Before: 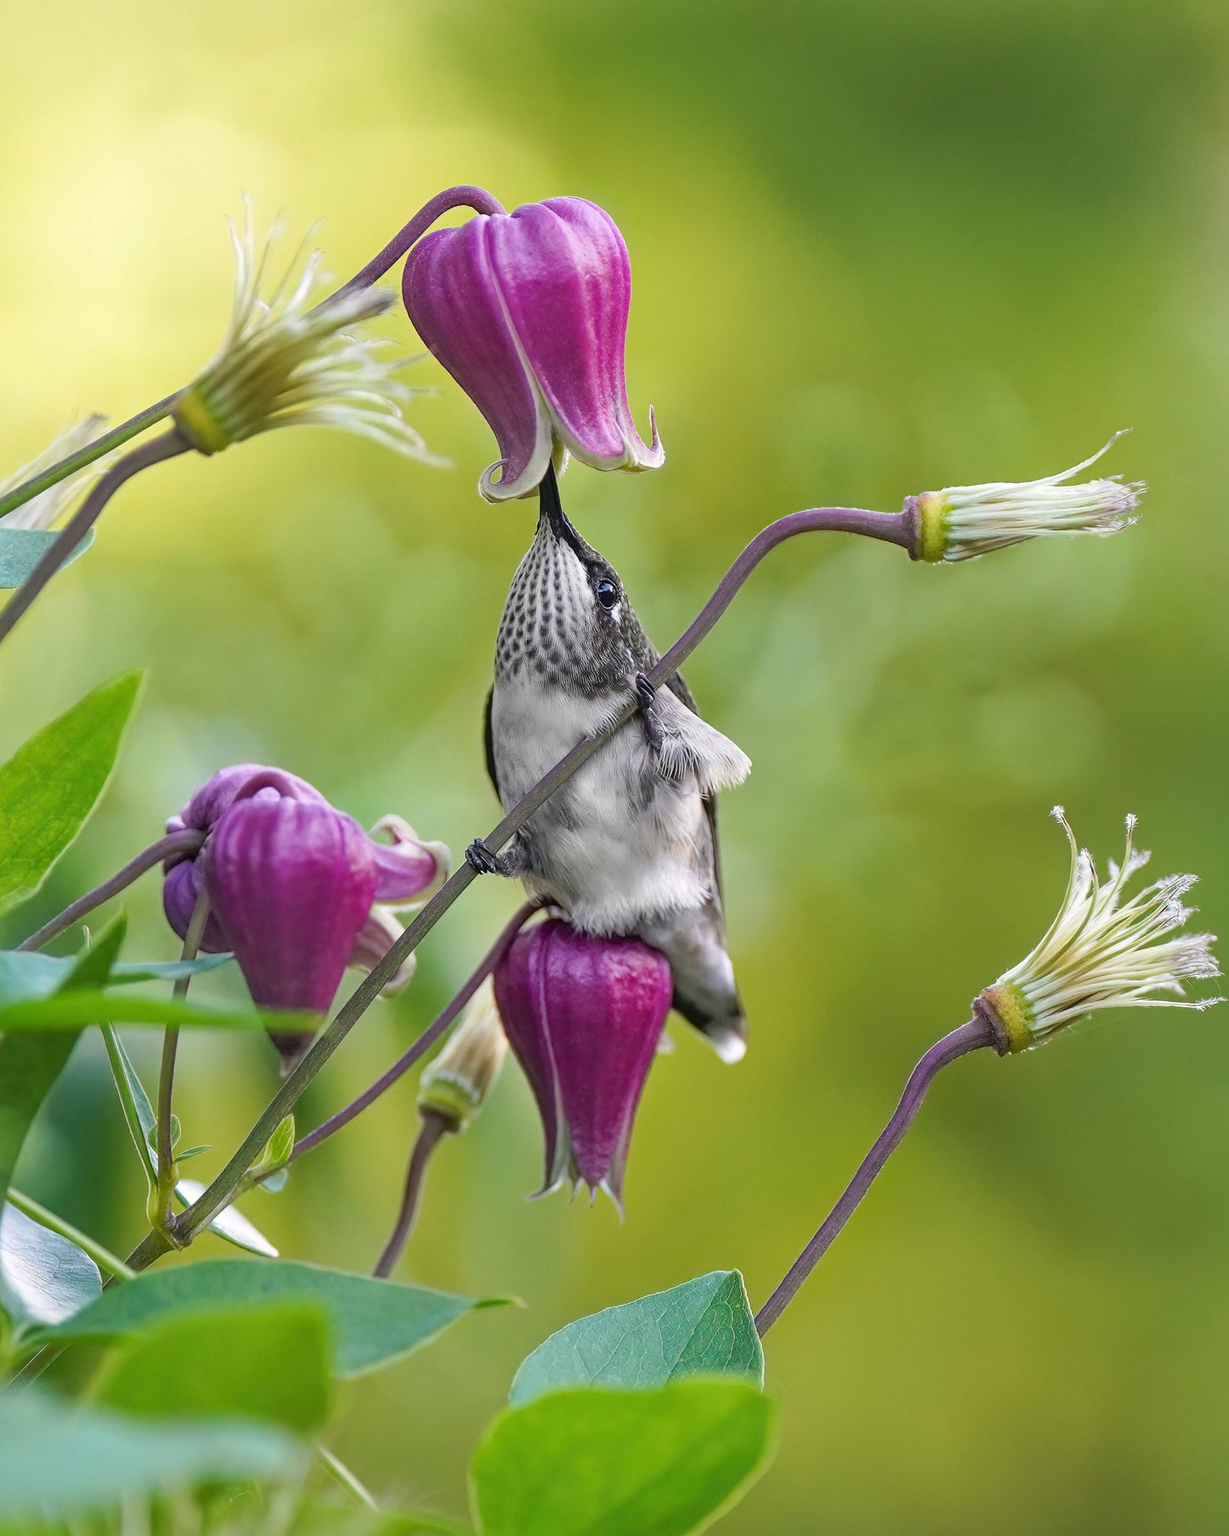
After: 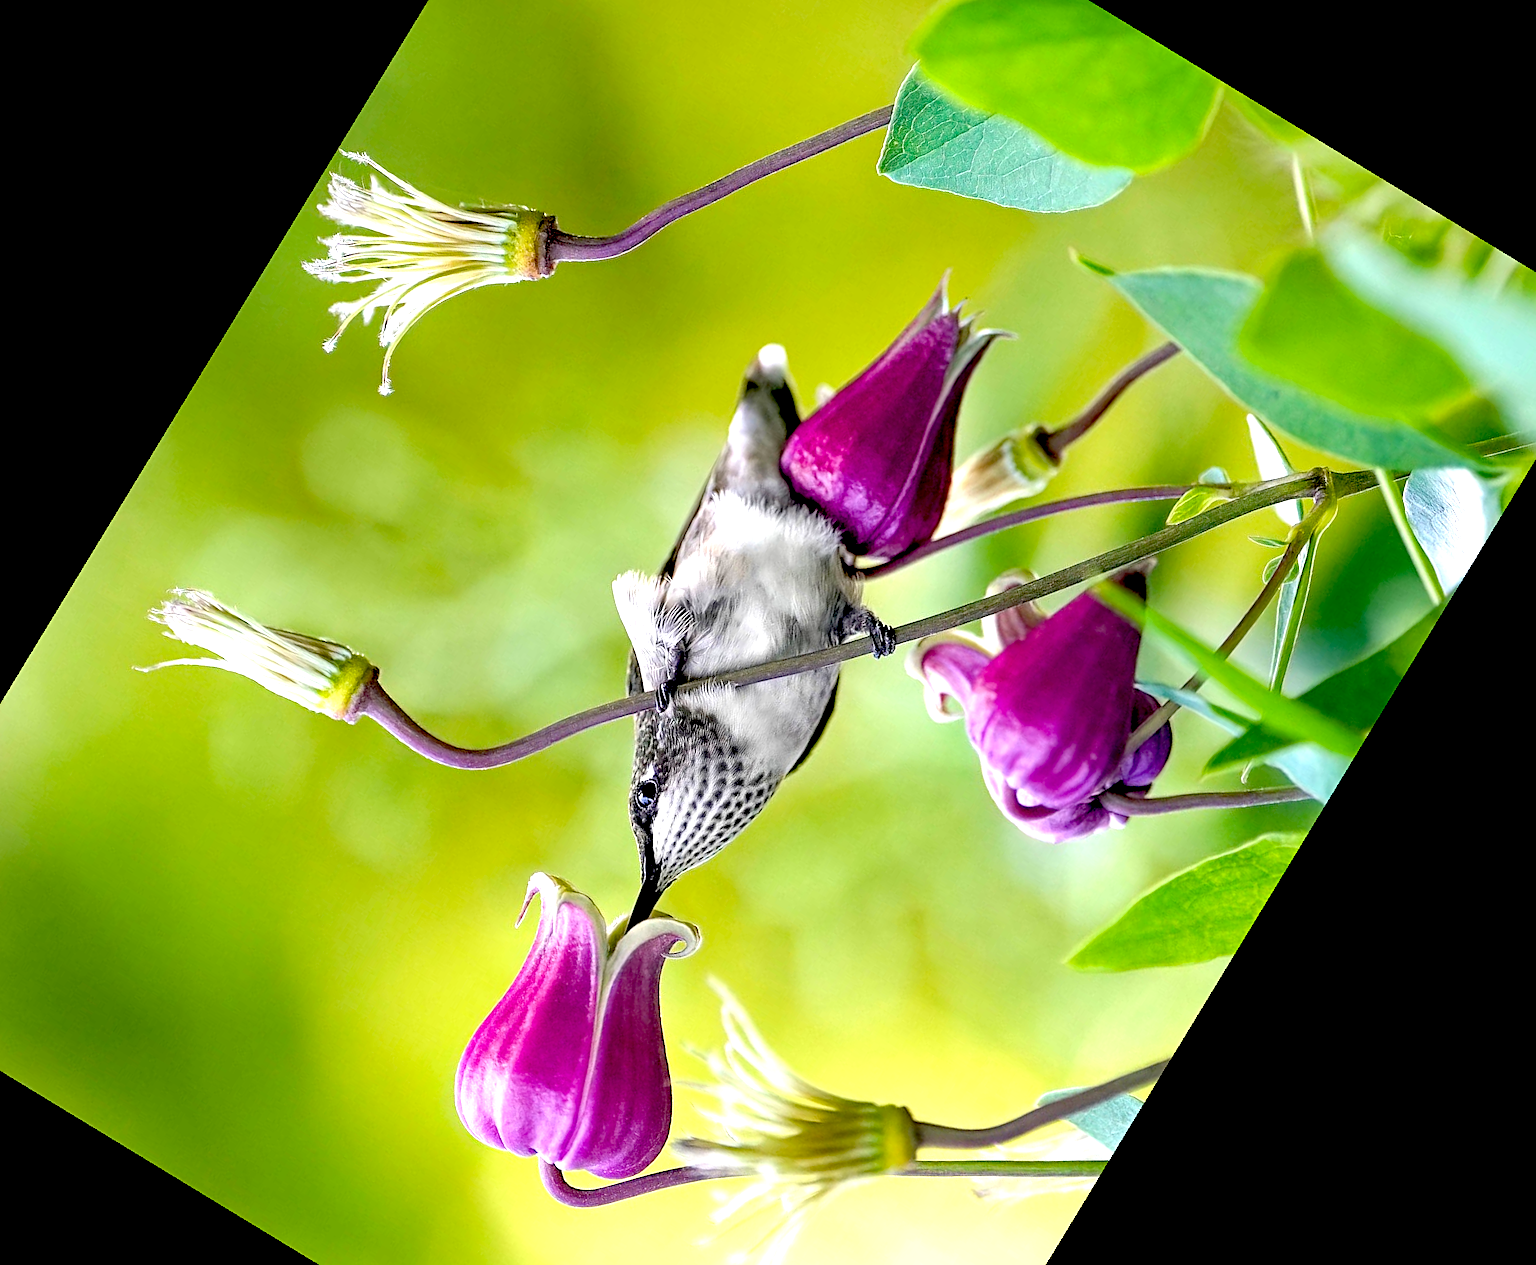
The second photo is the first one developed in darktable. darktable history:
exposure: black level correction 0.035, exposure 0.9 EV, compensate highlight preservation false
sharpen: amount 0.2
crop and rotate: angle 148.68°, left 9.111%, top 15.603%, right 4.588%, bottom 17.041%
